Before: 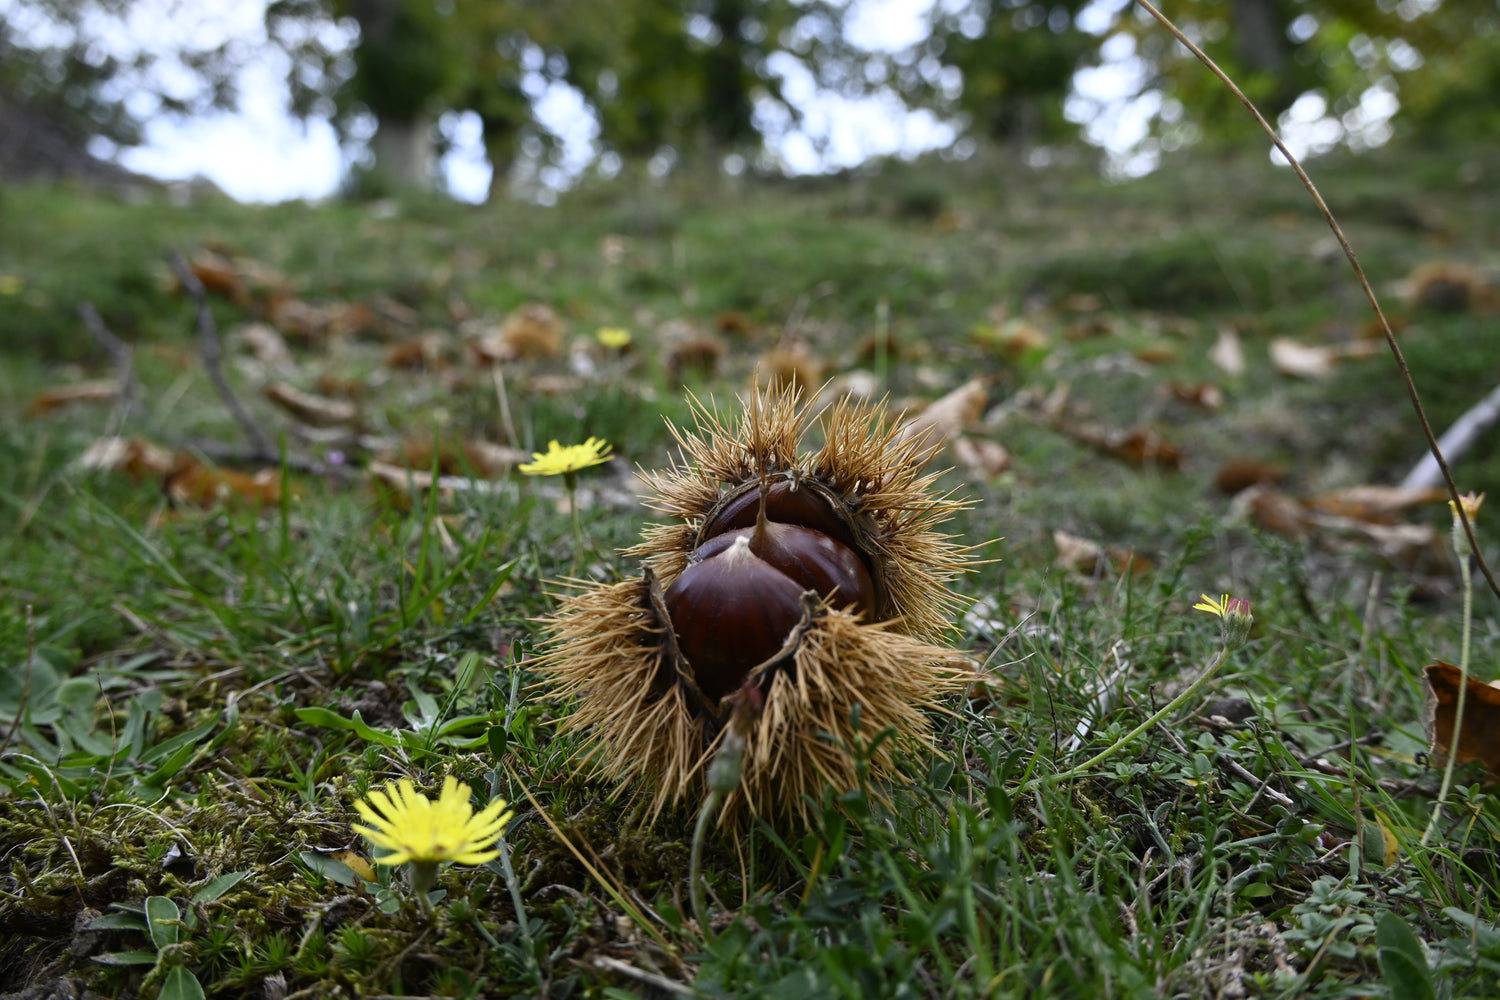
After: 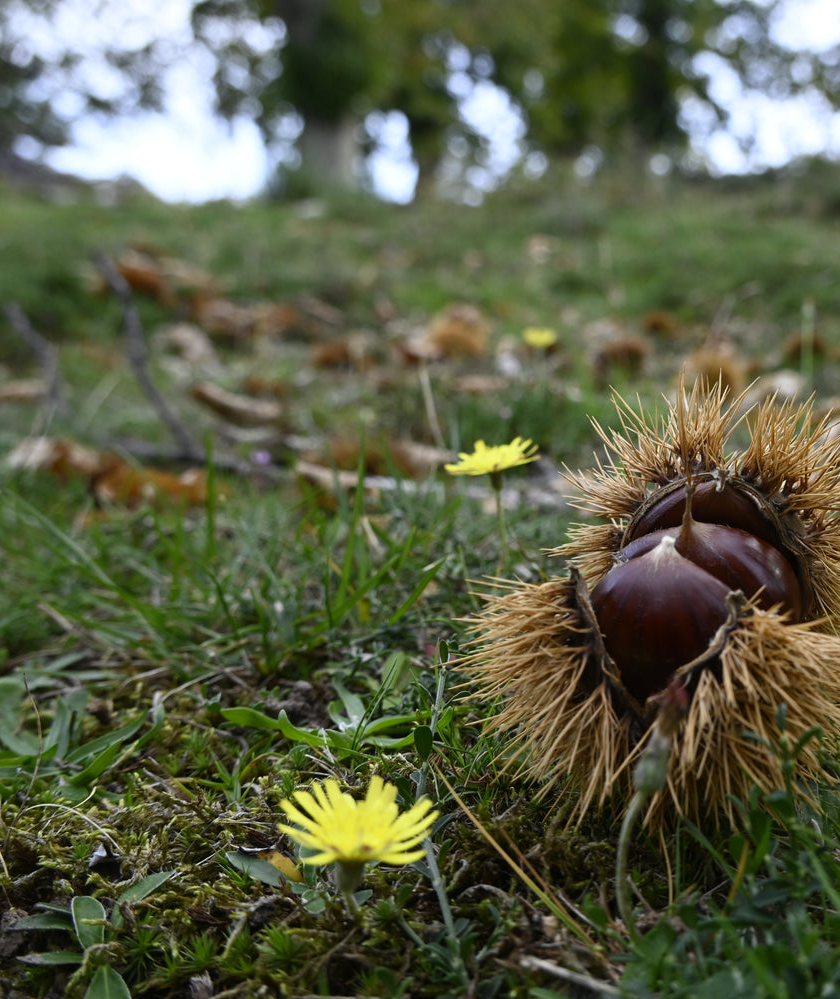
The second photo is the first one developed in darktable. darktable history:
exposure: compensate highlight preservation false
crop: left 4.945%, right 39.011%
